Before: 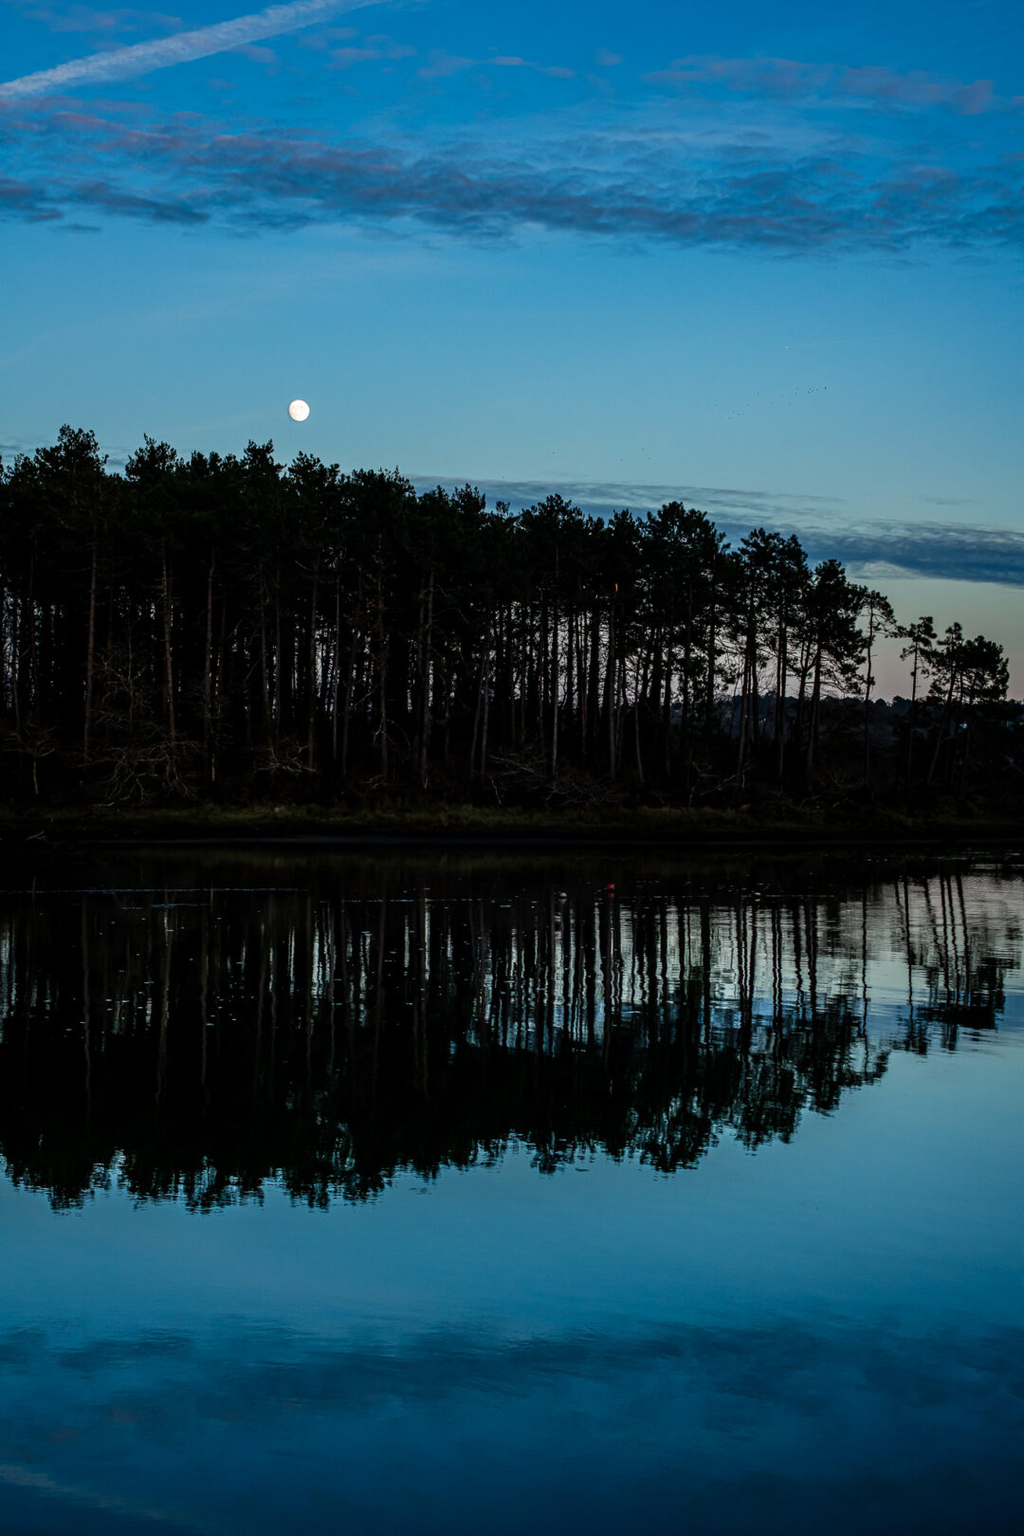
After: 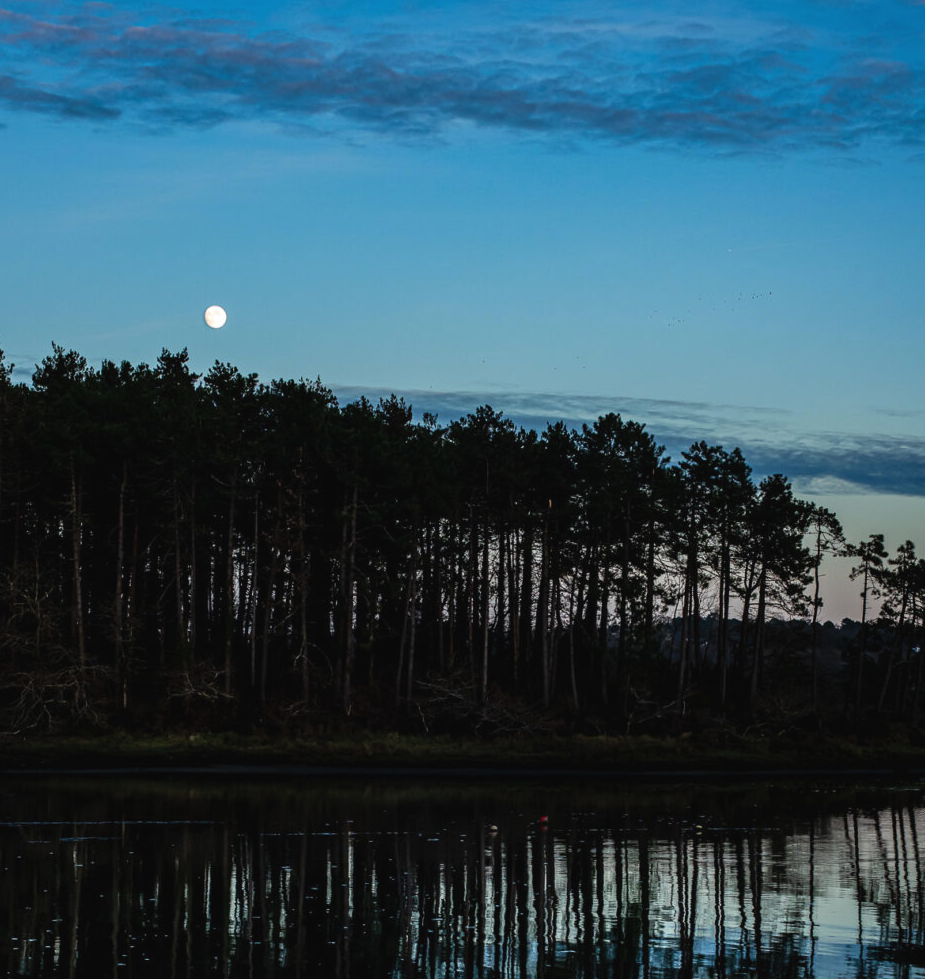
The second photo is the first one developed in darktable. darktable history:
exposure: black level correction -0.003, exposure 0.04 EV, compensate highlight preservation false
crop and rotate: left 9.345%, top 7.22%, right 4.982%, bottom 32.331%
